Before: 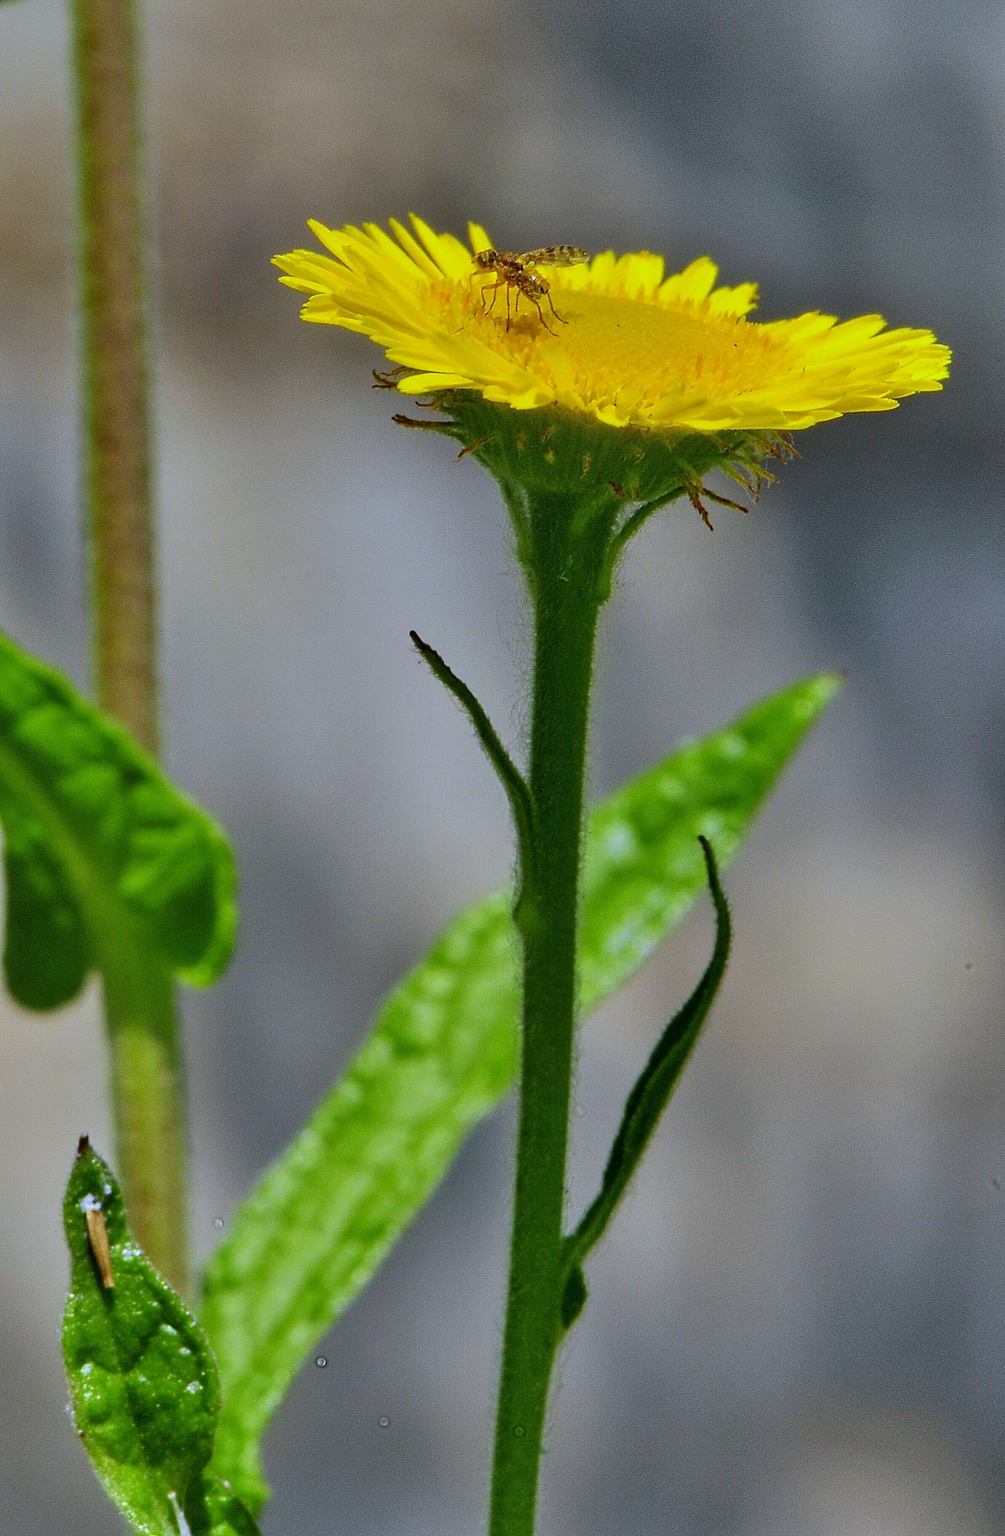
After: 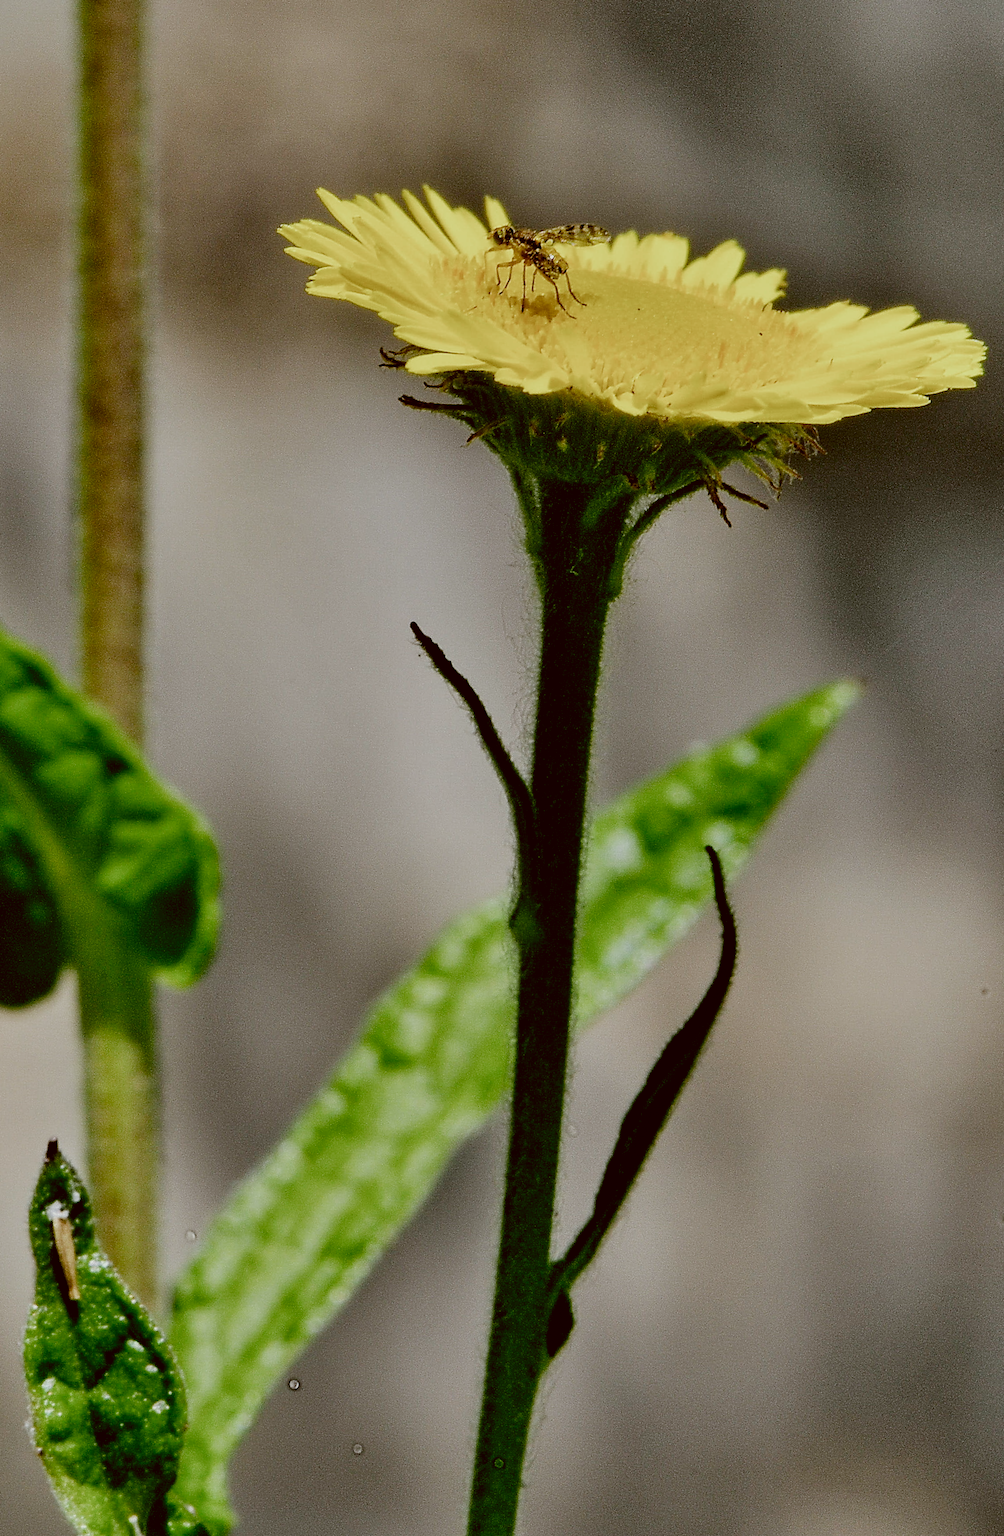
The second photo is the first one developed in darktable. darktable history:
crop and rotate: angle -1.78°
color correction: highlights a* -0.617, highlights b* 0.164, shadows a* 5.05, shadows b* 20.17
filmic rgb: black relative exposure -5.01 EV, white relative exposure 3.98 EV, threshold 3.06 EV, hardness 2.88, contrast 1.296, highlights saturation mix -29.76%, preserve chrominance no, color science v4 (2020), iterations of high-quality reconstruction 0, contrast in shadows soft, enable highlight reconstruction true
